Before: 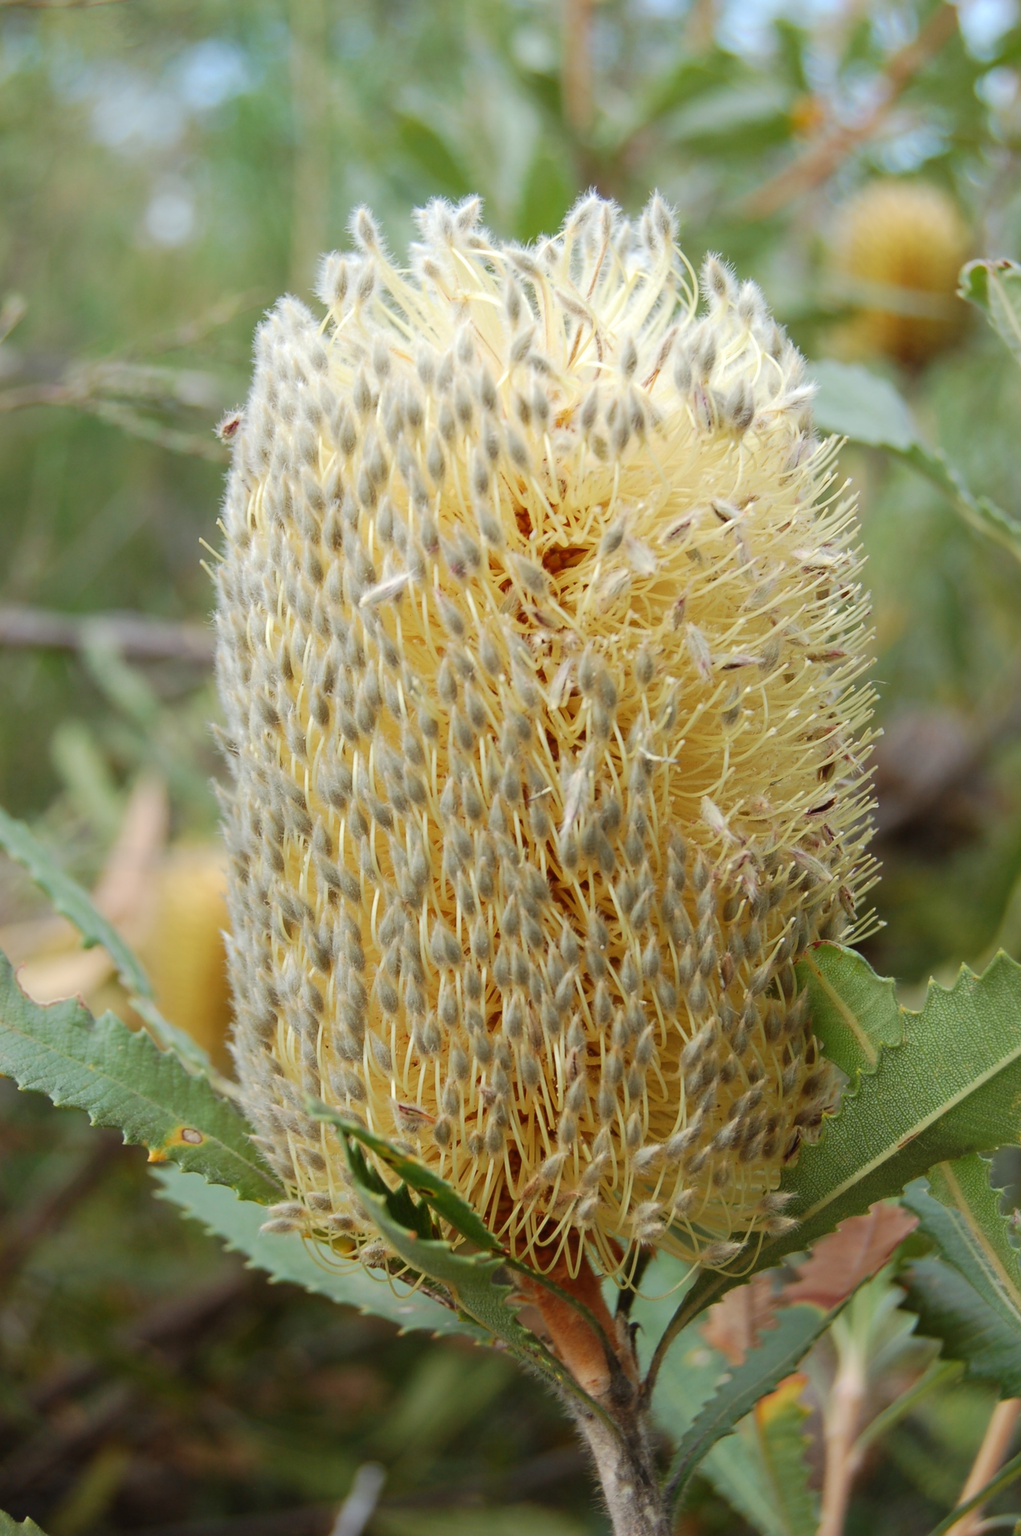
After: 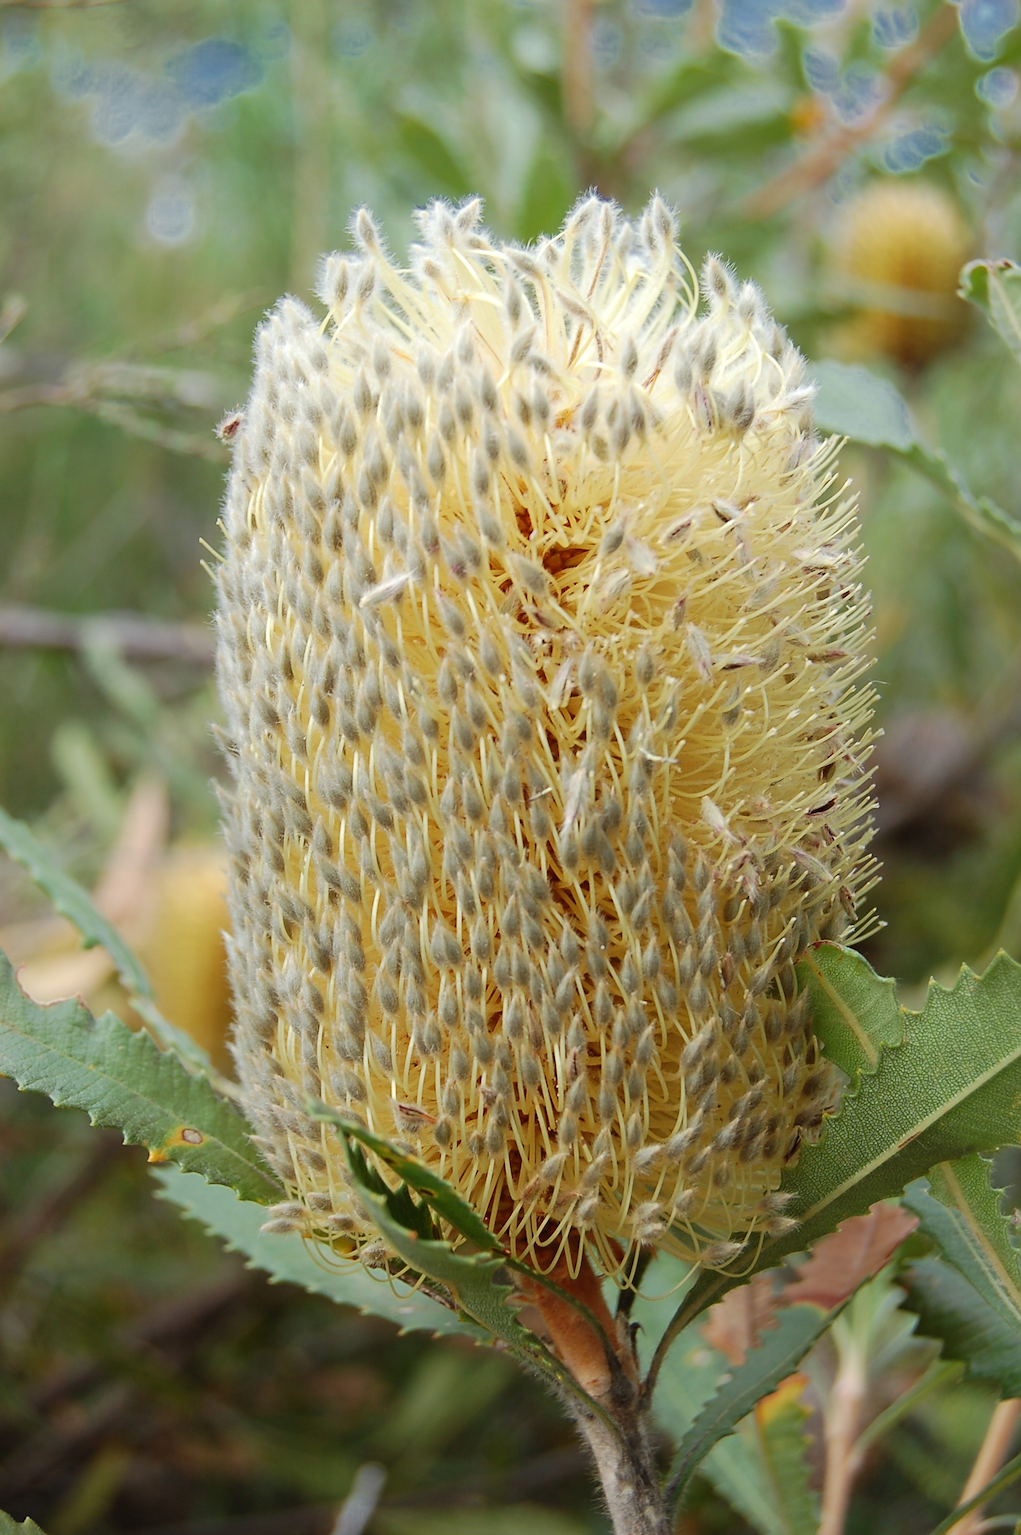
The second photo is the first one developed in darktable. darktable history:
color zones: curves: ch0 [(0, 0.497) (0.143, 0.5) (0.286, 0.5) (0.429, 0.483) (0.571, 0.116) (0.714, -0.006) (0.857, 0.28) (1, 0.497)]
sharpen: on, module defaults
